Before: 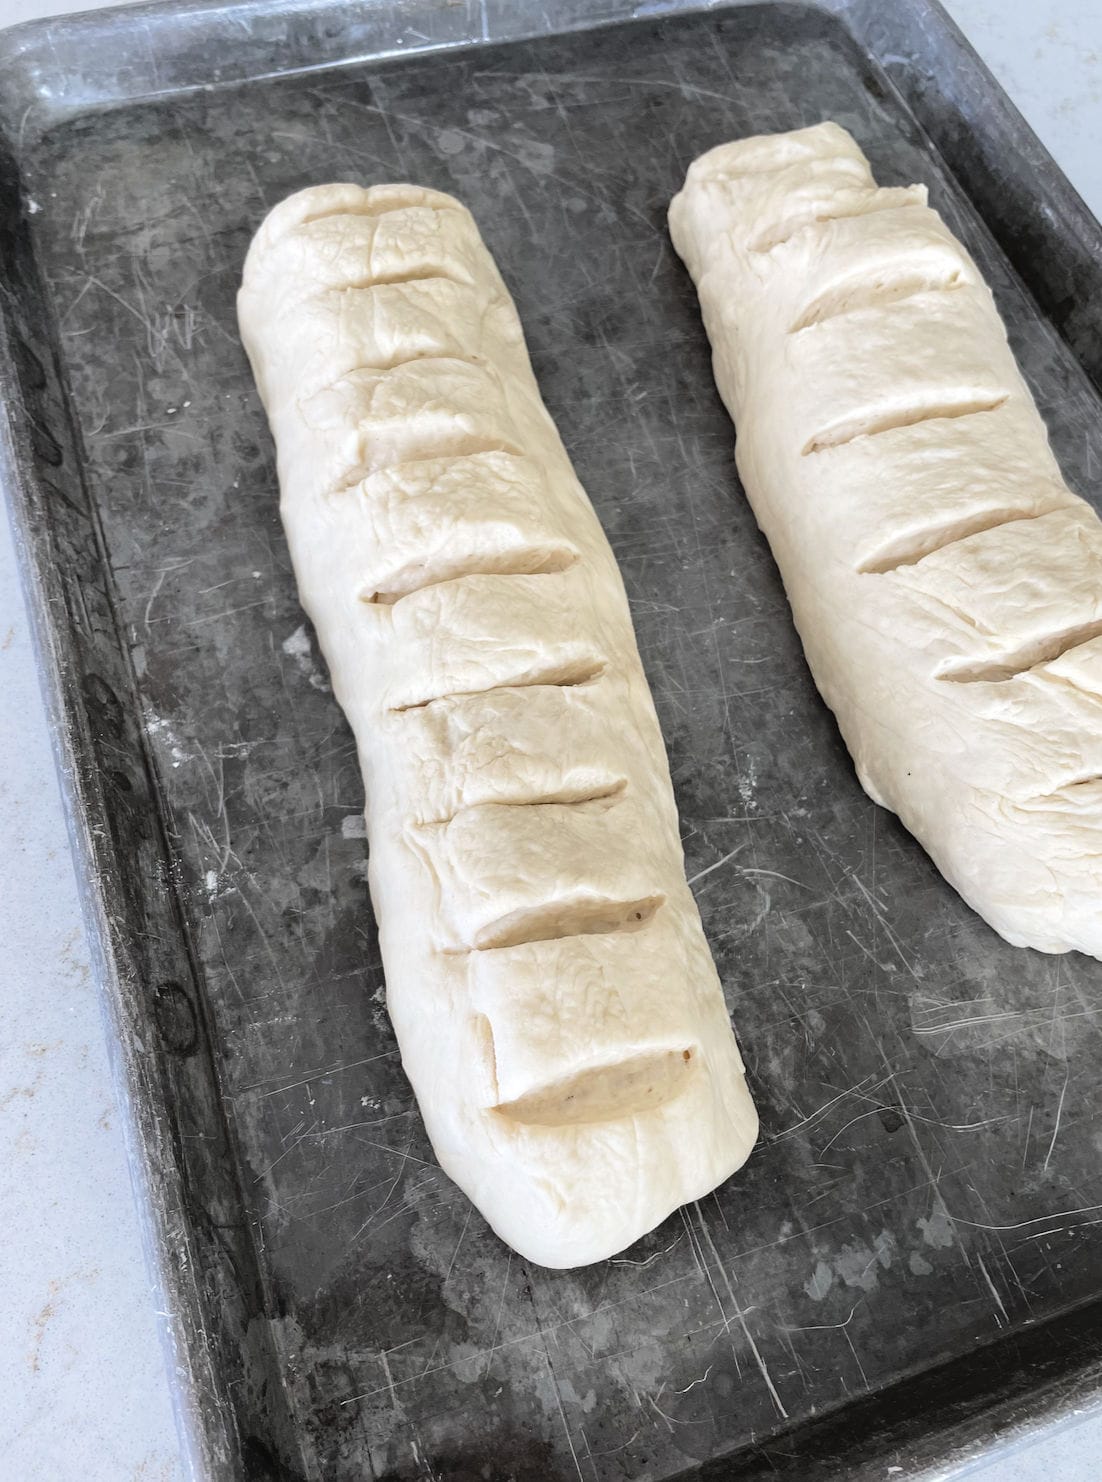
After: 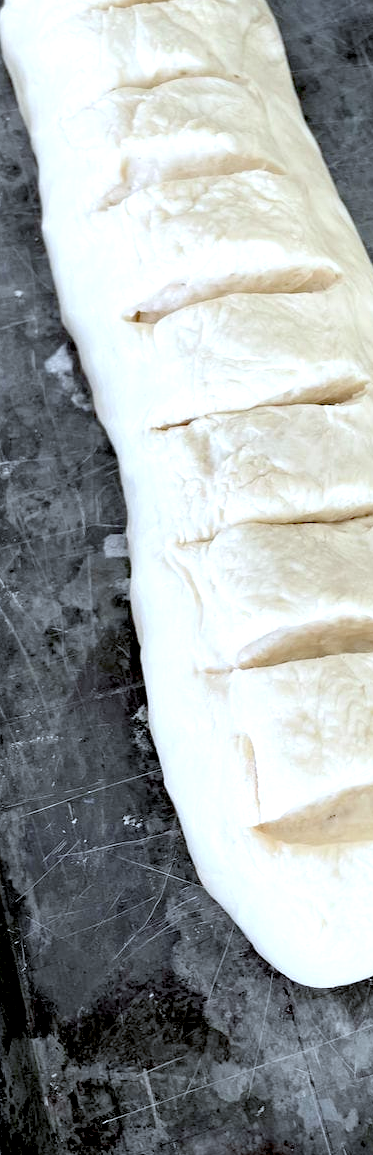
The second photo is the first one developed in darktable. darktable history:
exposure: black level correction 0.032, exposure 0.333 EV, compensate highlight preservation false
color calibration: illuminant custom, x 0.368, y 0.373, temperature 4350.48 K
crop and rotate: left 21.641%, top 19.077%, right 44.51%, bottom 2.965%
